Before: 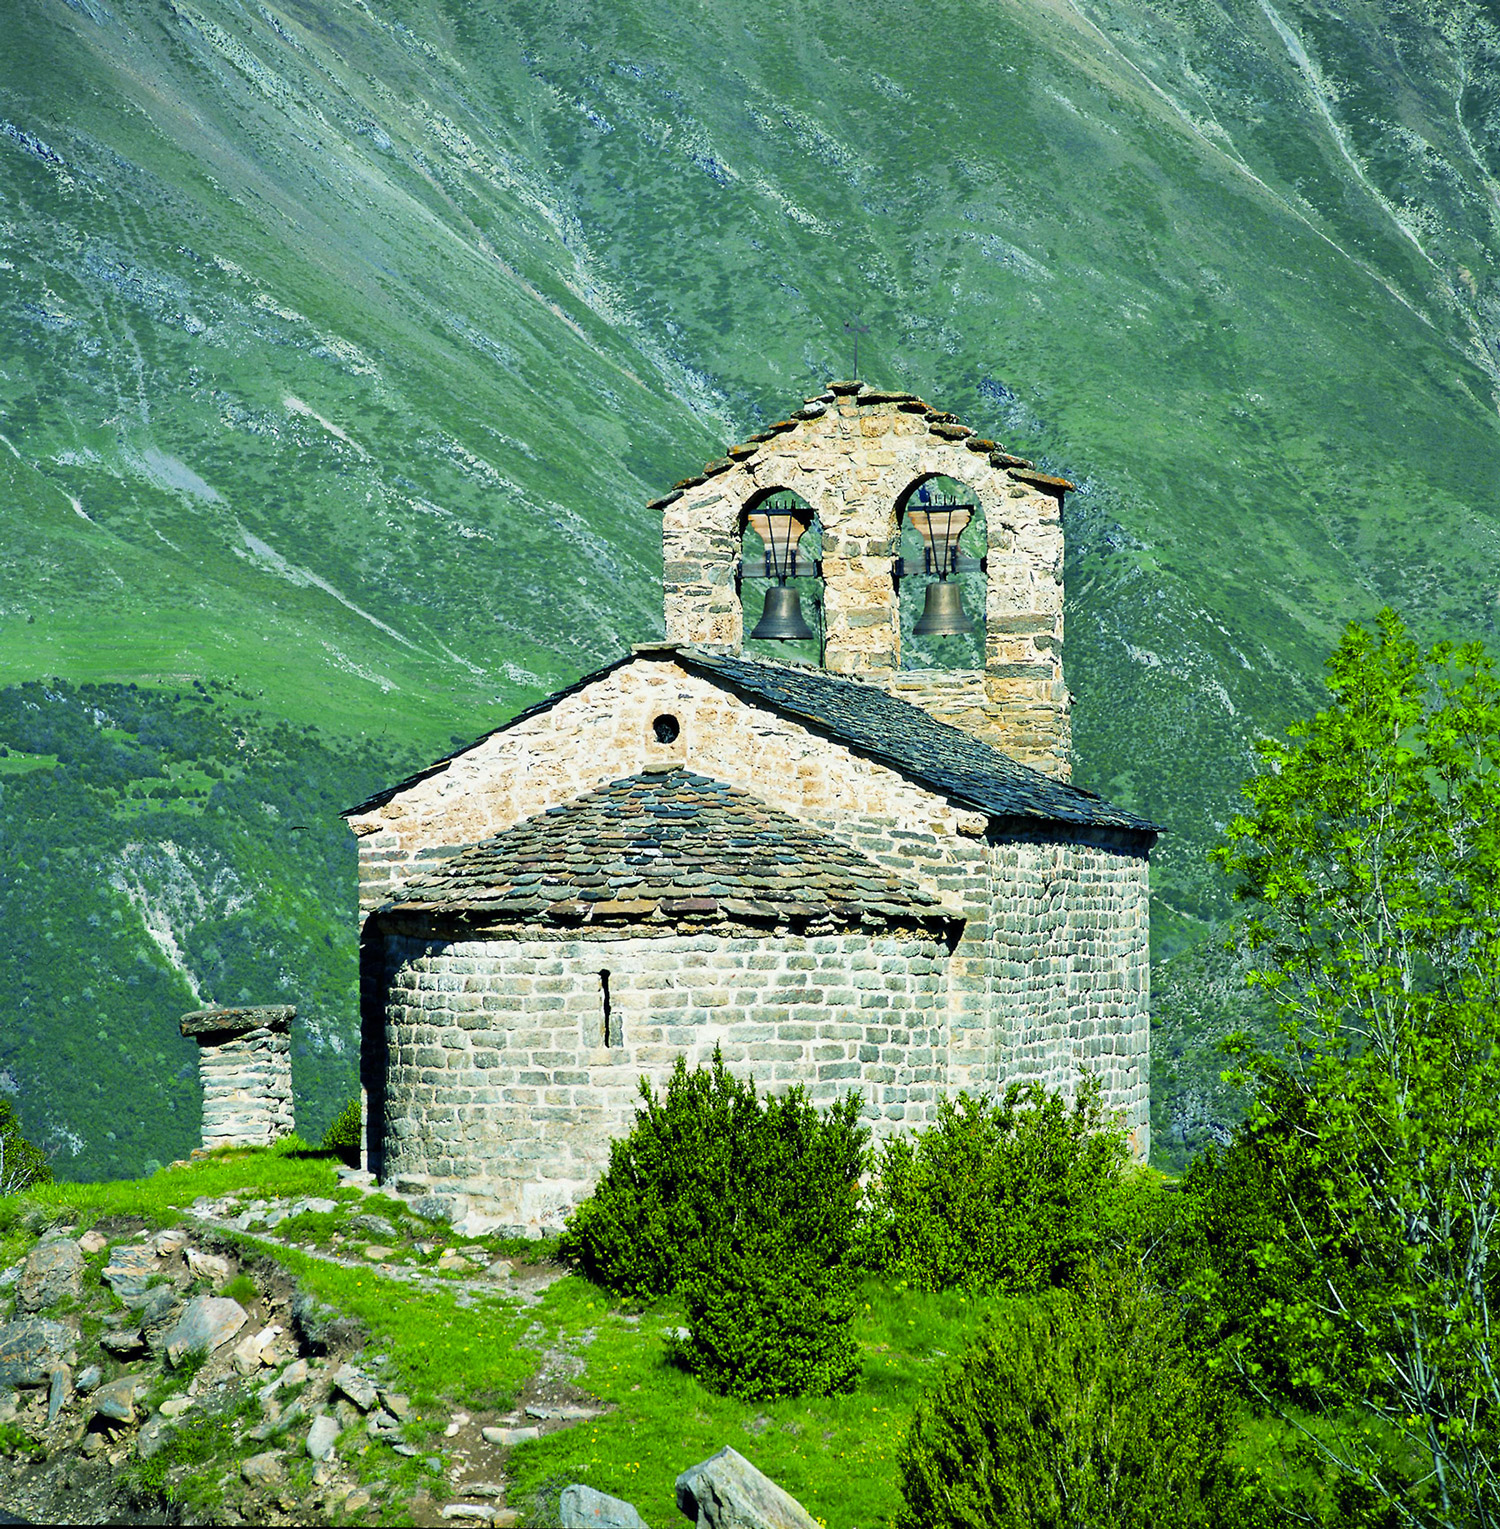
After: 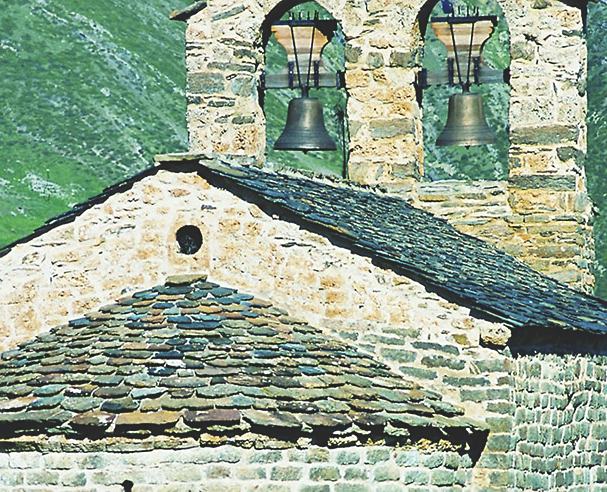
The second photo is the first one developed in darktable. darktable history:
crop: left 31.827%, top 32.026%, right 27.645%, bottom 35.775%
sharpen: amount 0.208
exposure: black level correction -0.023, exposure -0.037 EV, compensate exposure bias true, compensate highlight preservation false
